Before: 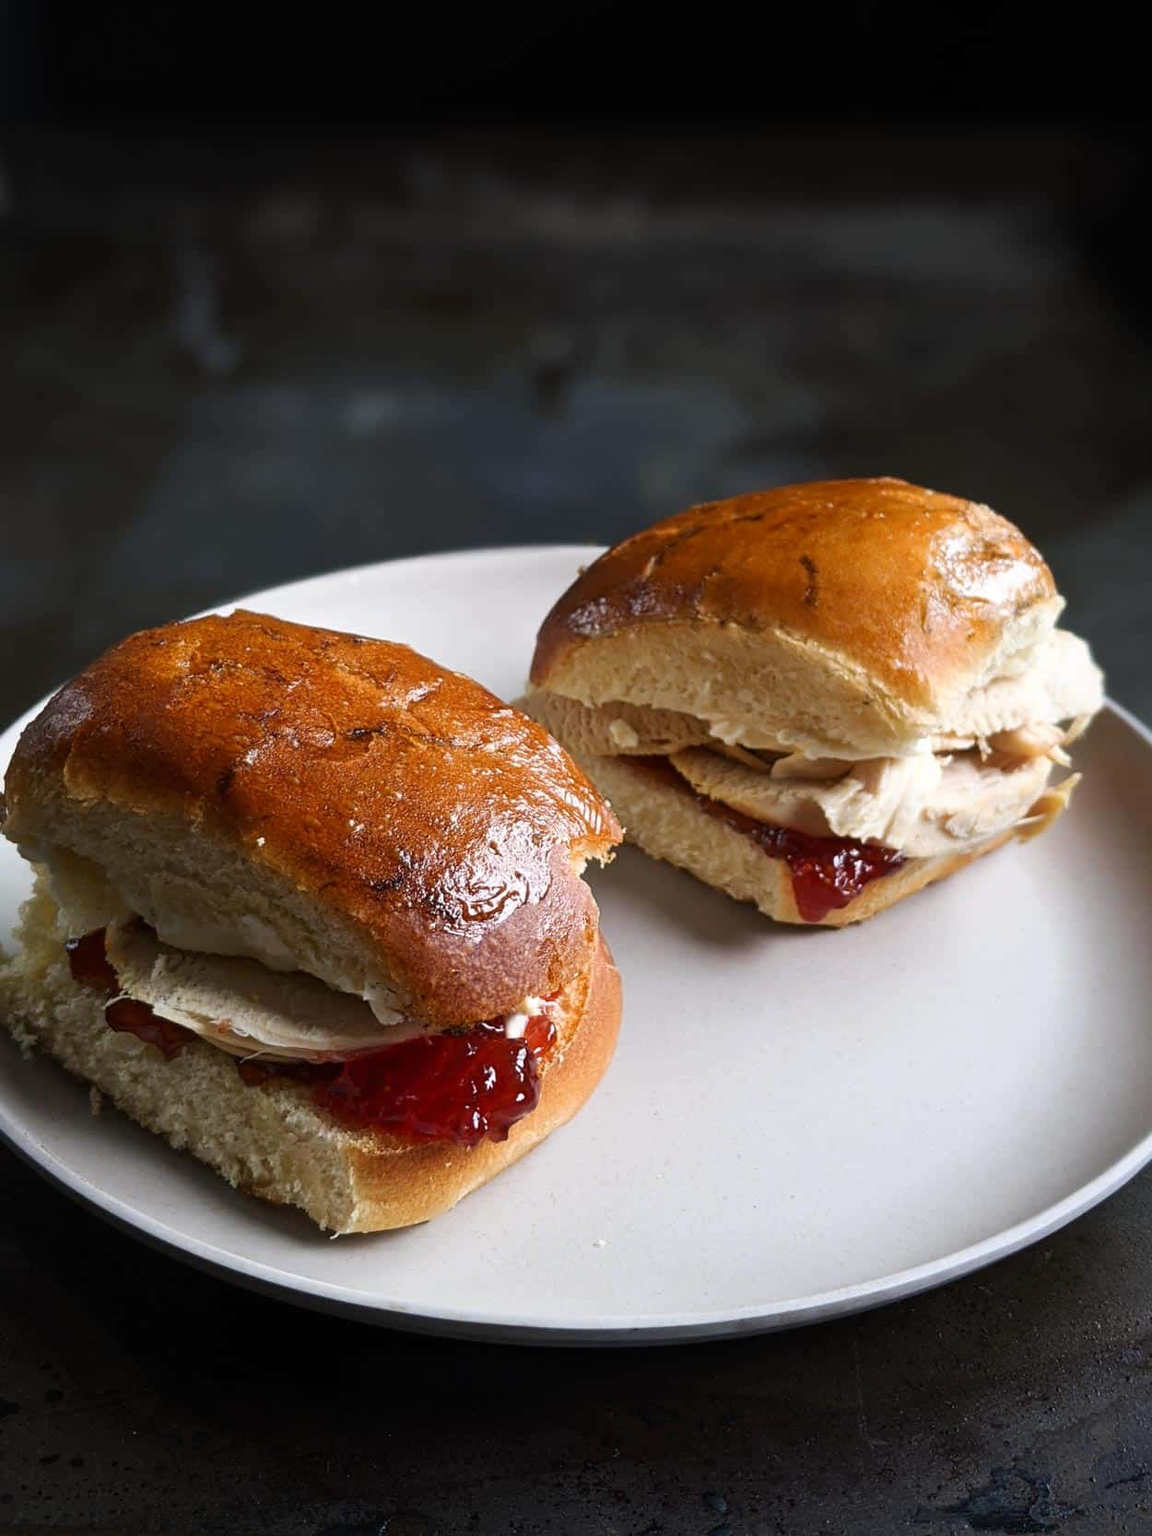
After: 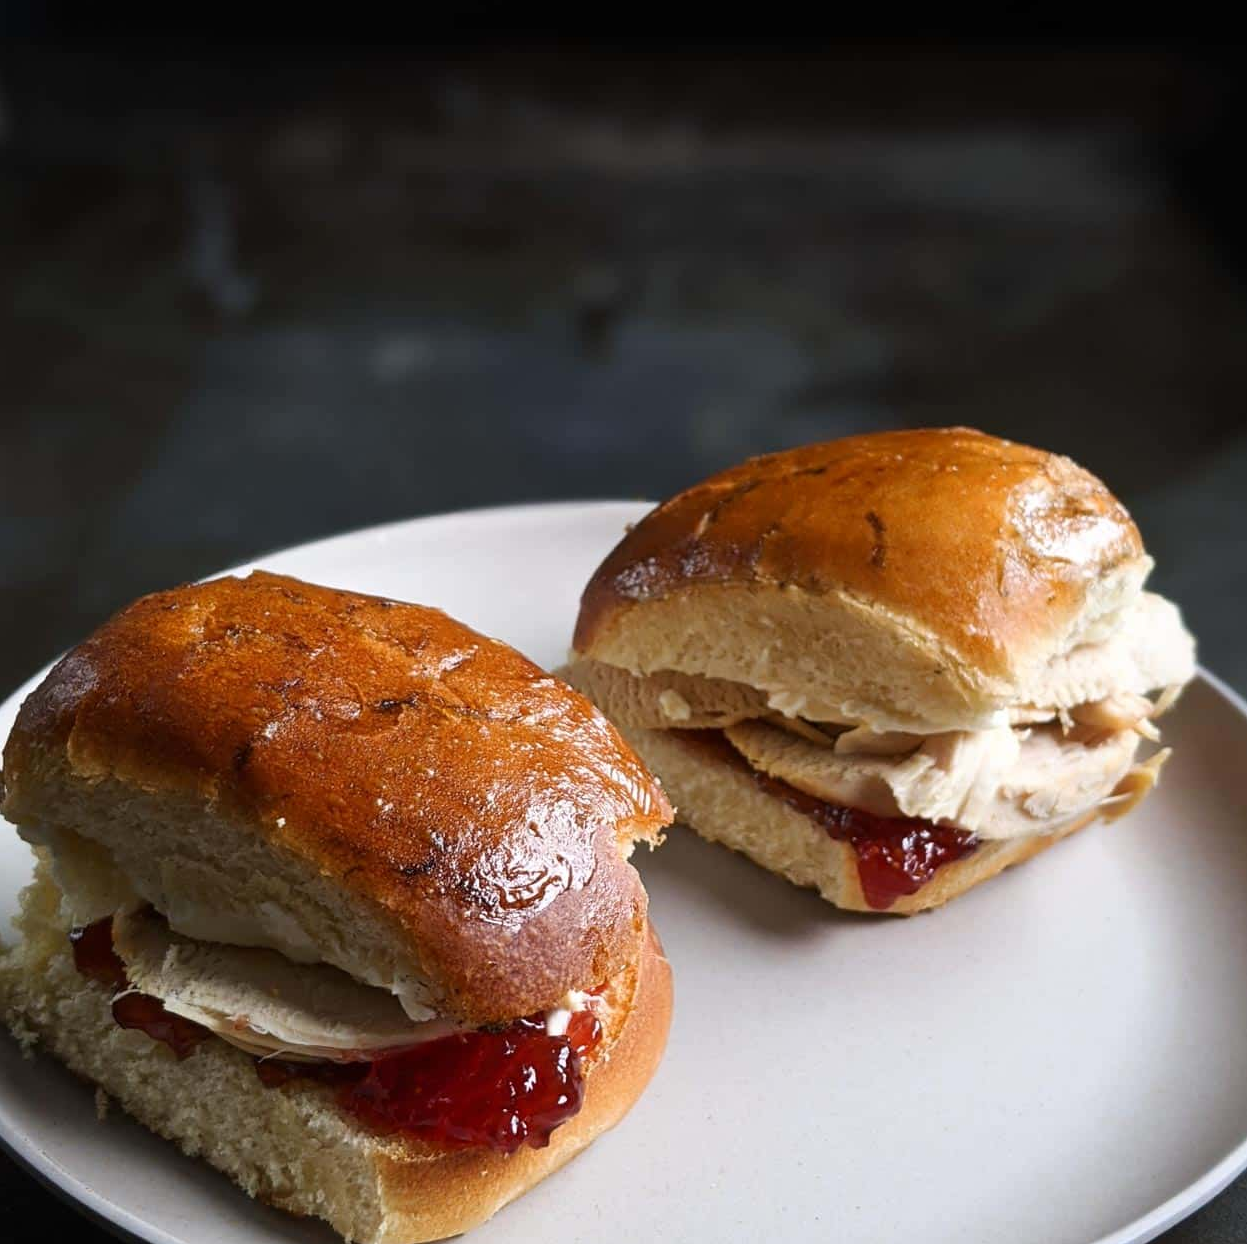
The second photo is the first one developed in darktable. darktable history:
crop: left 0.2%, top 5.493%, bottom 19.872%
